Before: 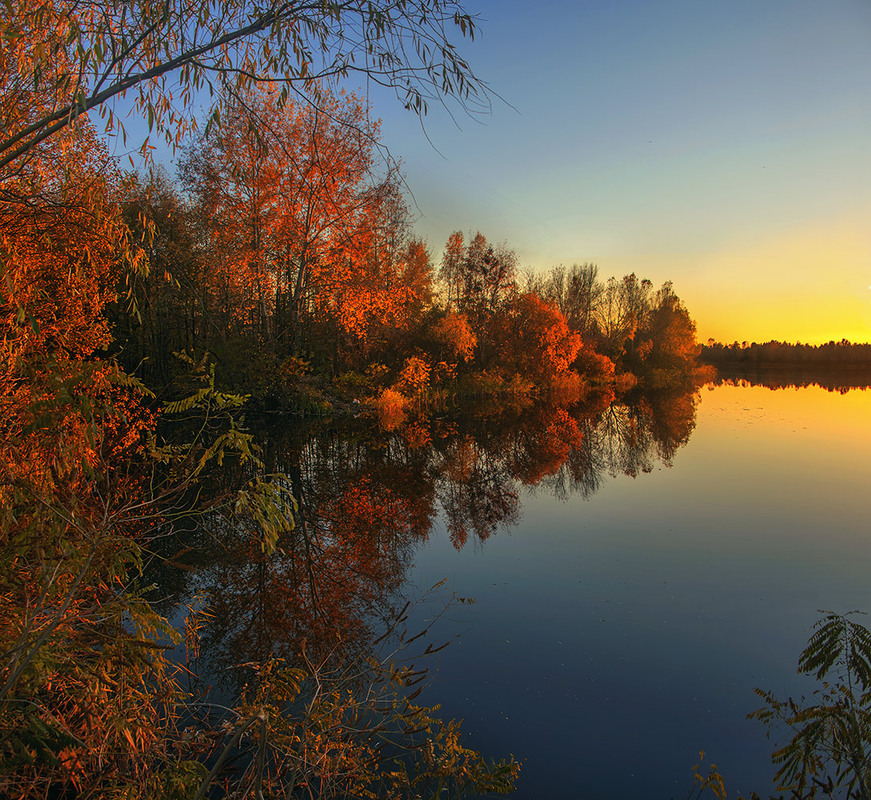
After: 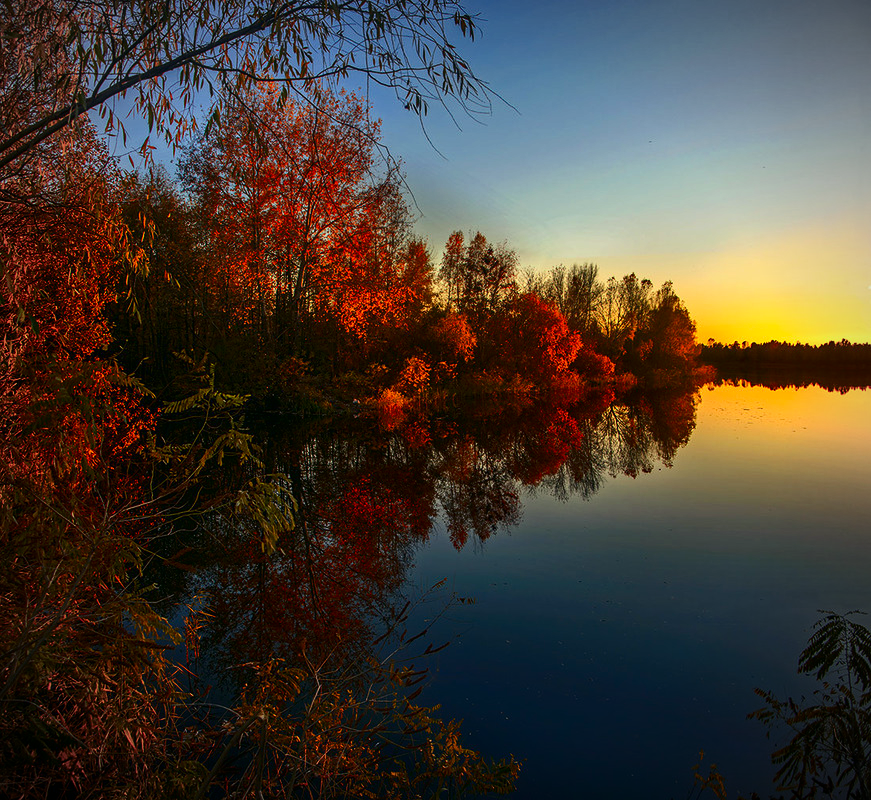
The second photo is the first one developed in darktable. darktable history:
haze removal: compatibility mode true, adaptive false
contrast brightness saturation: contrast 0.2, brightness -0.11, saturation 0.1
vignetting: on, module defaults
